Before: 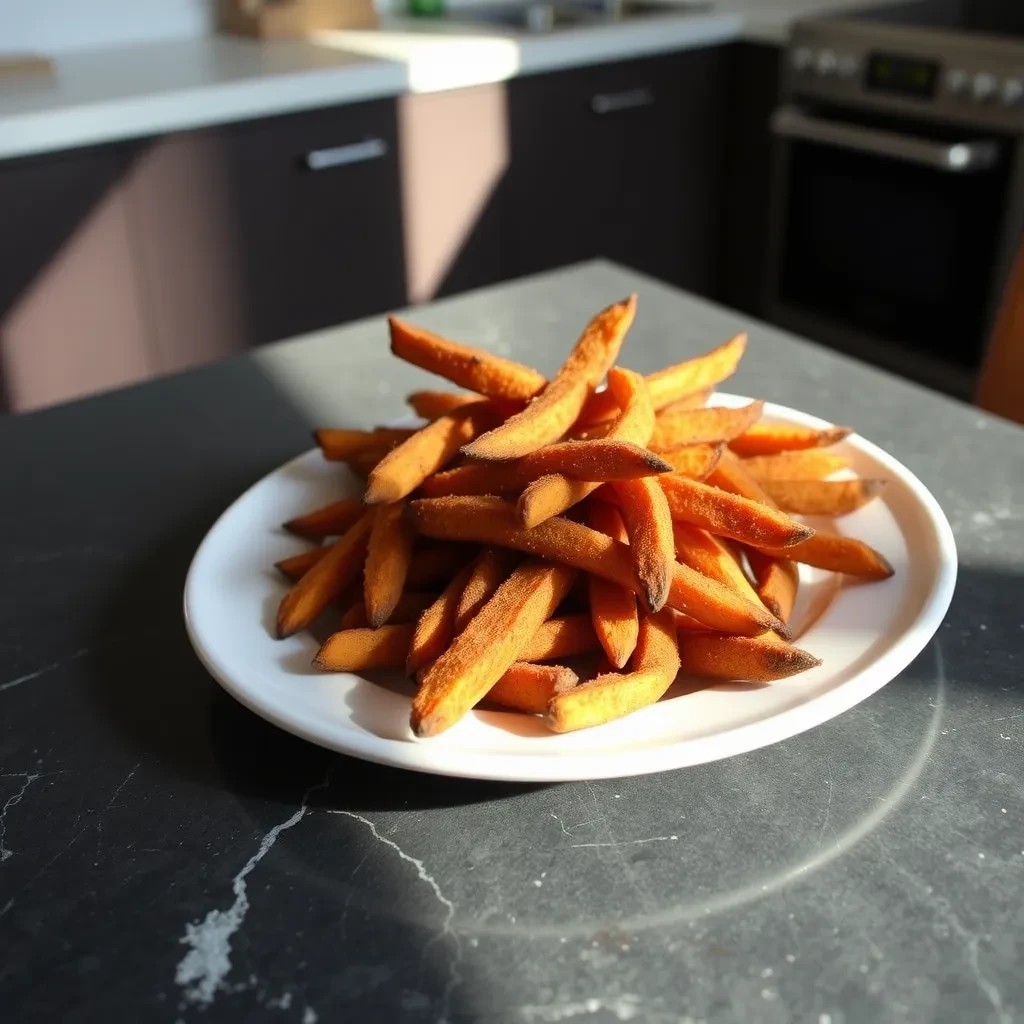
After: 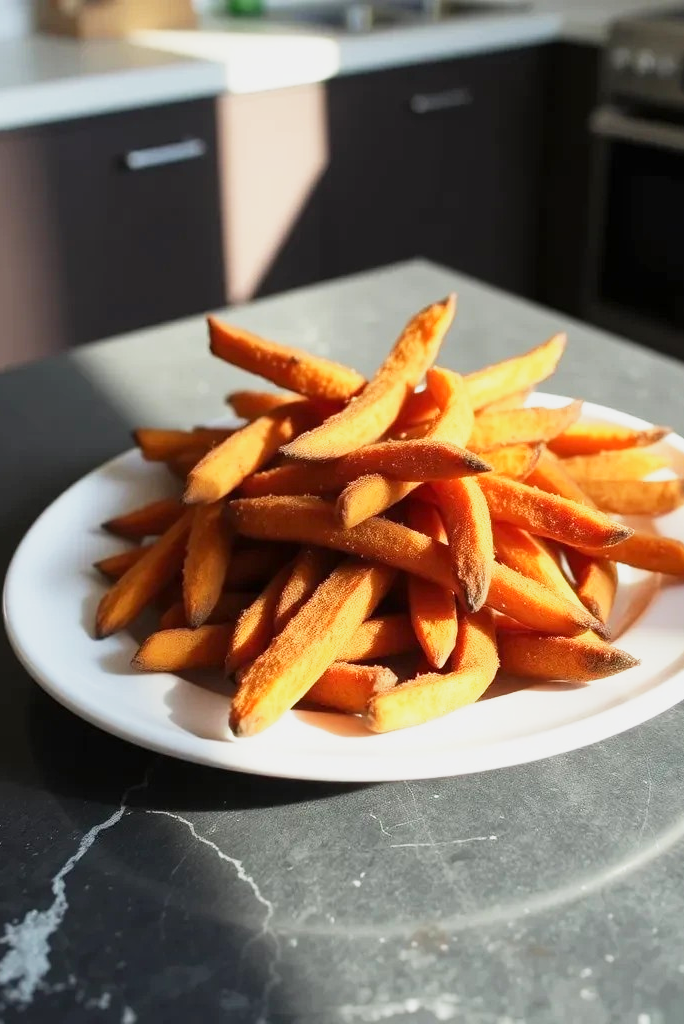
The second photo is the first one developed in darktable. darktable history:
crop and rotate: left 17.732%, right 15.423%
base curve: curves: ch0 [(0, 0) (0.088, 0.125) (0.176, 0.251) (0.354, 0.501) (0.613, 0.749) (1, 0.877)], preserve colors none
